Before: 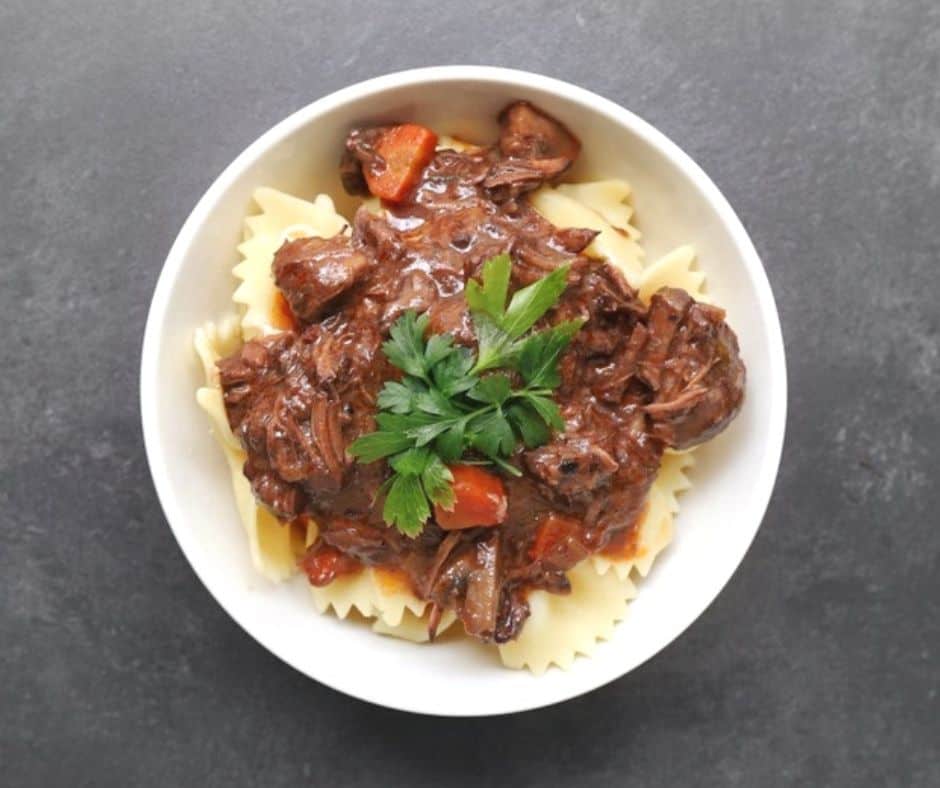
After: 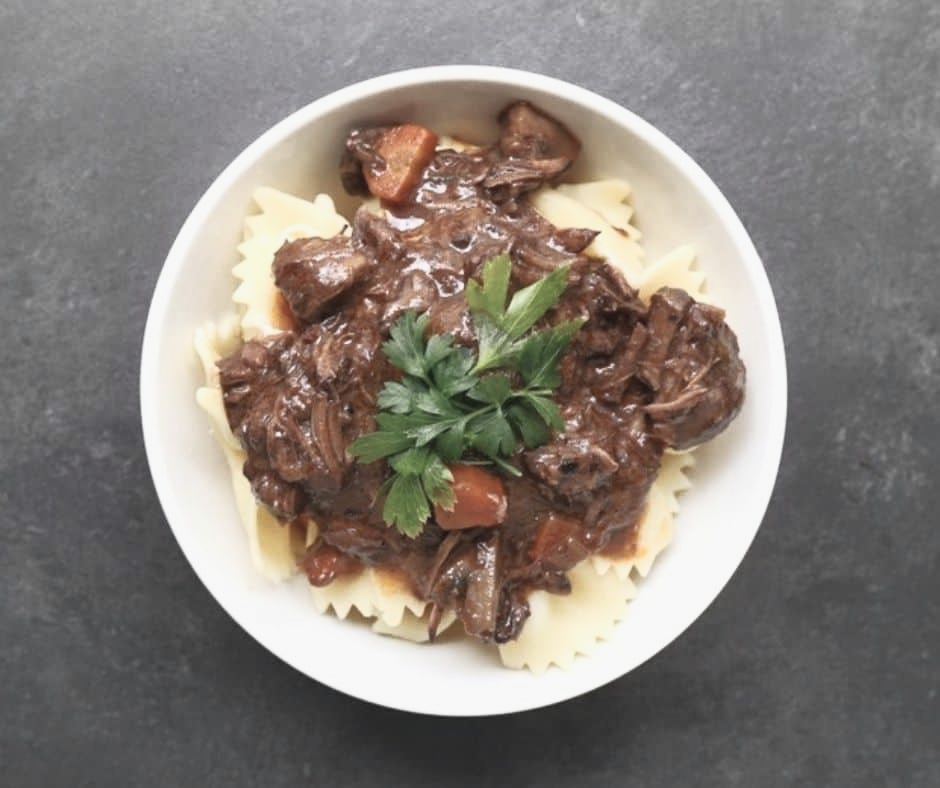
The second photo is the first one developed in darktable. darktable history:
contrast brightness saturation: contrast -0.05, saturation -0.41
base curve: curves: ch0 [(0, 0) (0.257, 0.25) (0.482, 0.586) (0.757, 0.871) (1, 1)]
